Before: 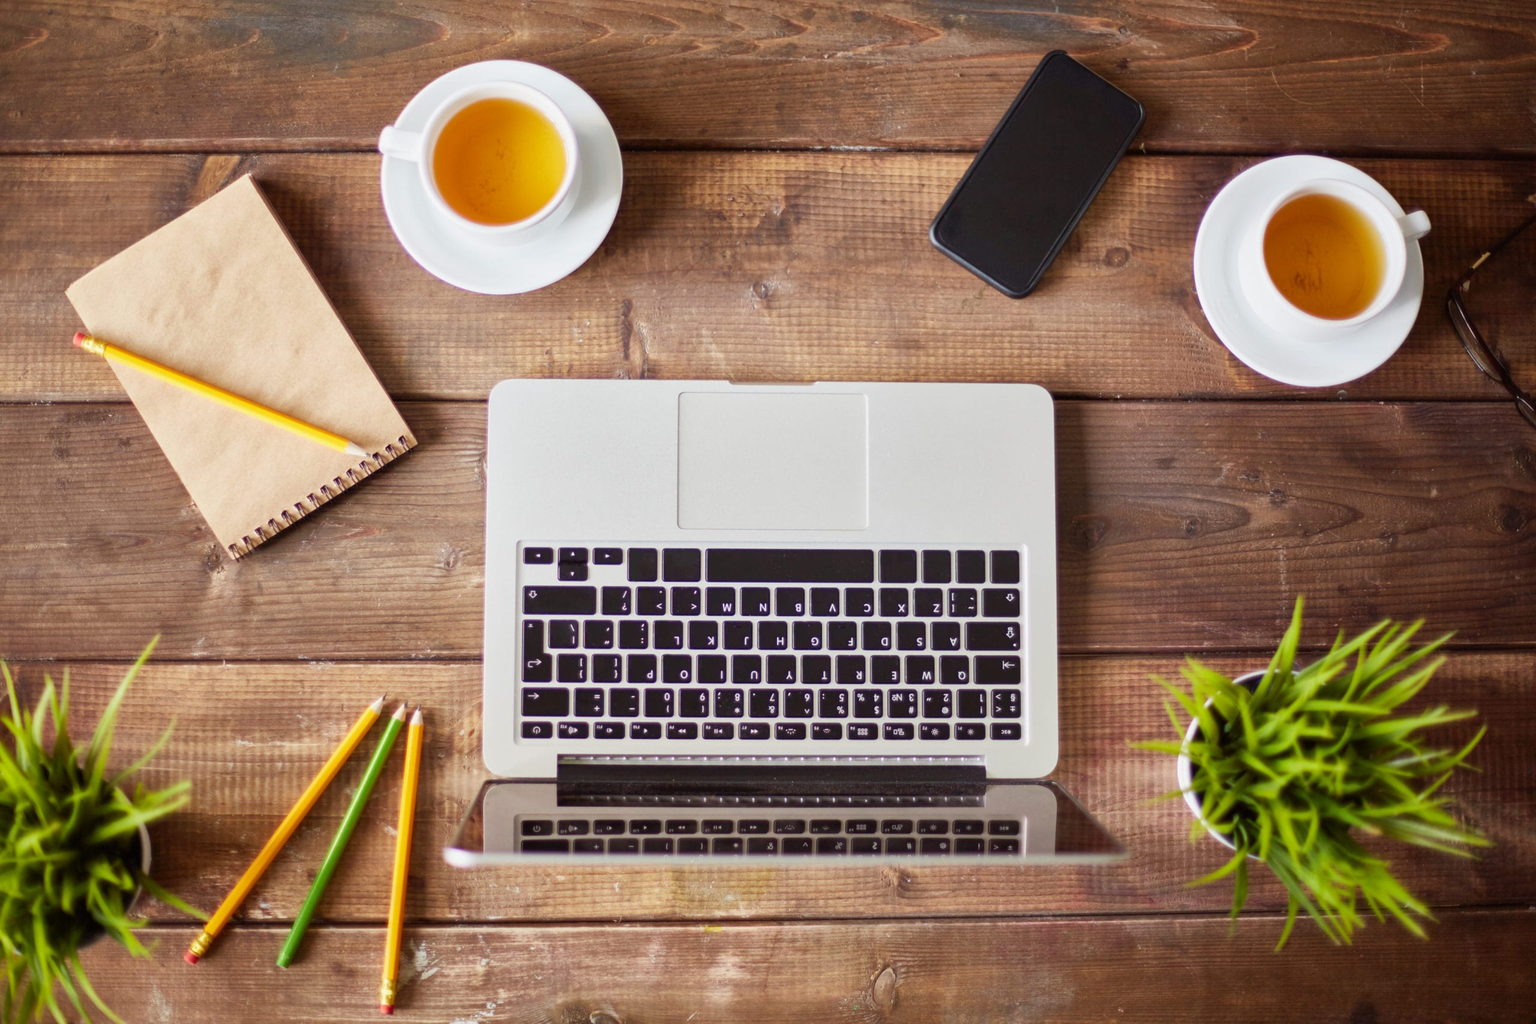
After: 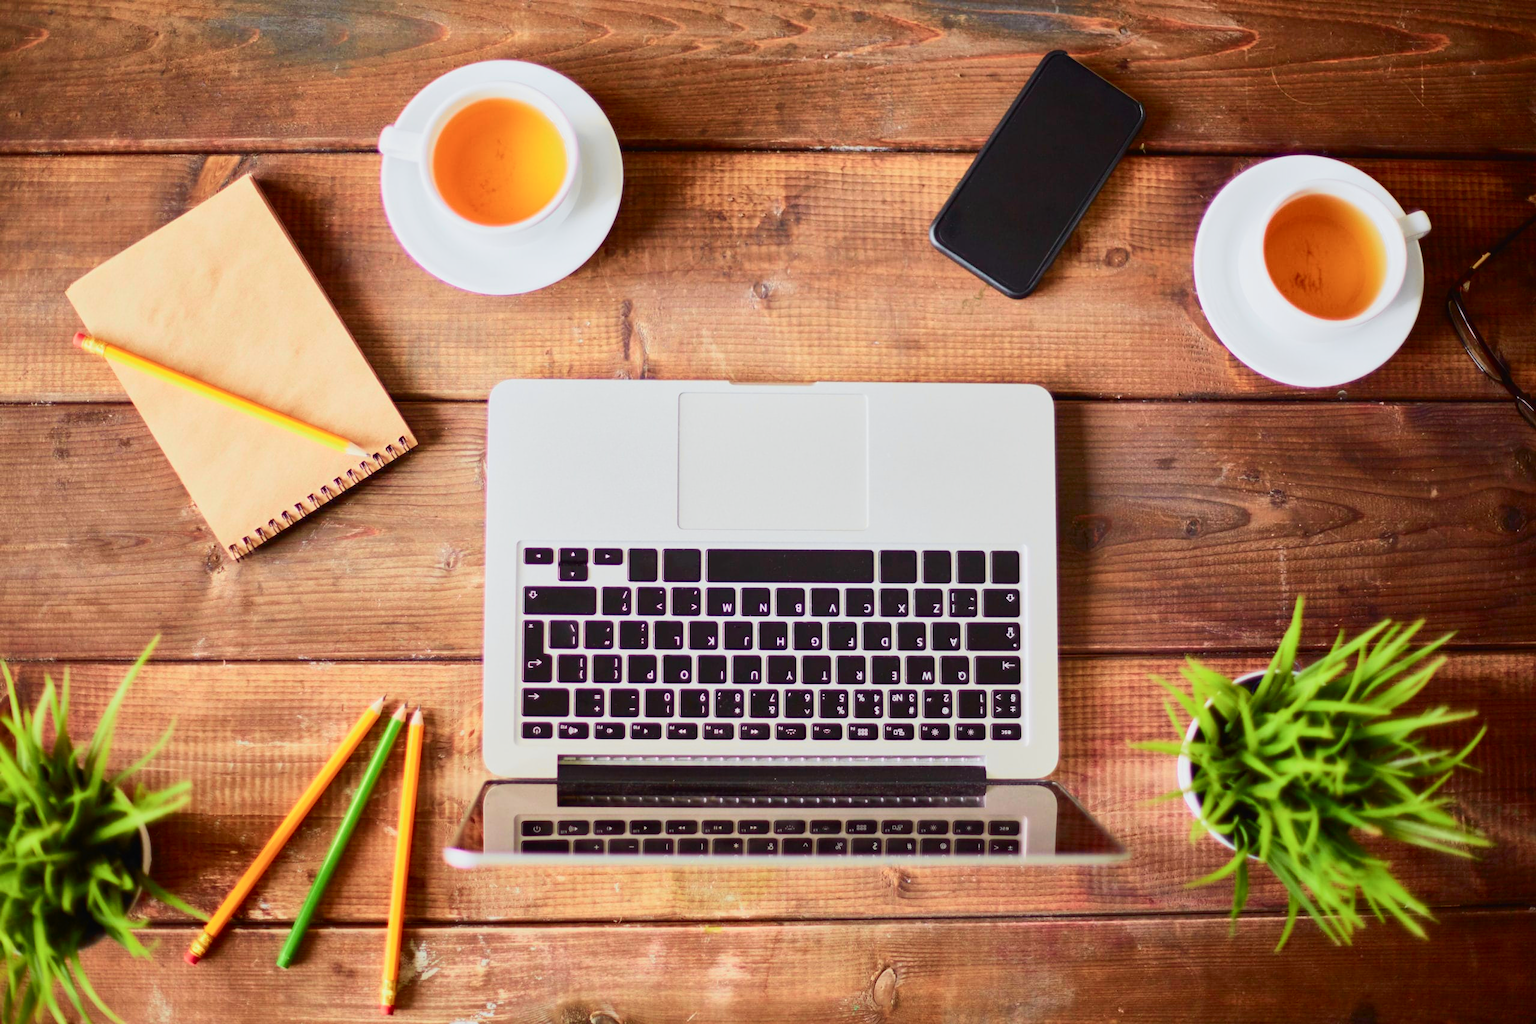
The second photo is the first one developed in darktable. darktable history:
tone curve: curves: ch0 [(0, 0.012) (0.052, 0.04) (0.107, 0.086) (0.276, 0.265) (0.461, 0.531) (0.718, 0.79) (0.921, 0.909) (0.999, 0.951)]; ch1 [(0, 0) (0.339, 0.298) (0.402, 0.363) (0.444, 0.415) (0.485, 0.469) (0.494, 0.493) (0.504, 0.501) (0.525, 0.534) (0.555, 0.587) (0.594, 0.647) (1, 1)]; ch2 [(0, 0) (0.48, 0.48) (0.504, 0.5) (0.535, 0.557) (0.581, 0.623) (0.649, 0.683) (0.824, 0.815) (1, 1)], color space Lab, independent channels, preserve colors none
